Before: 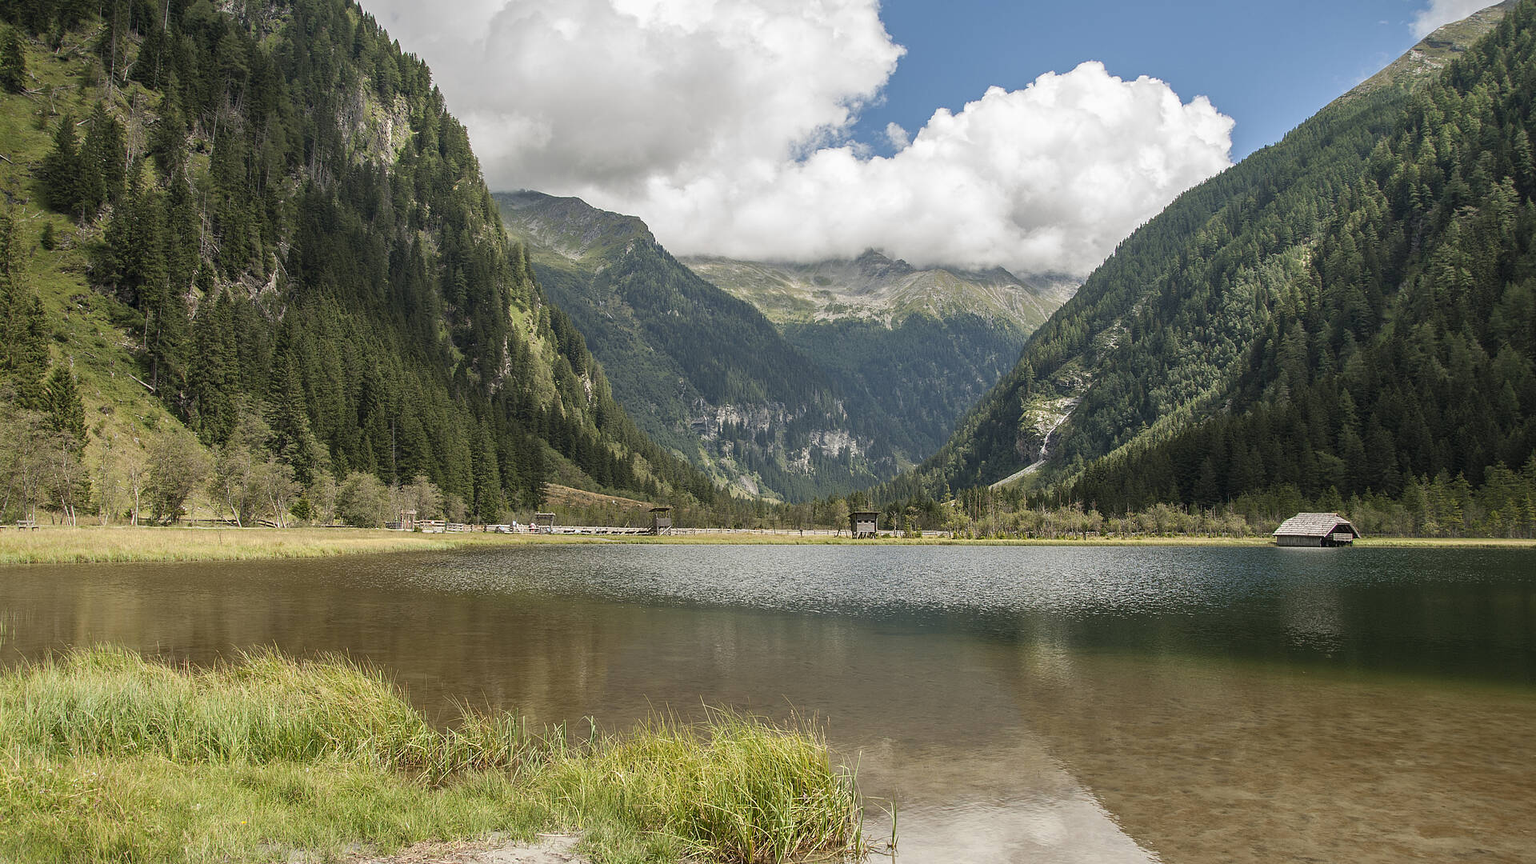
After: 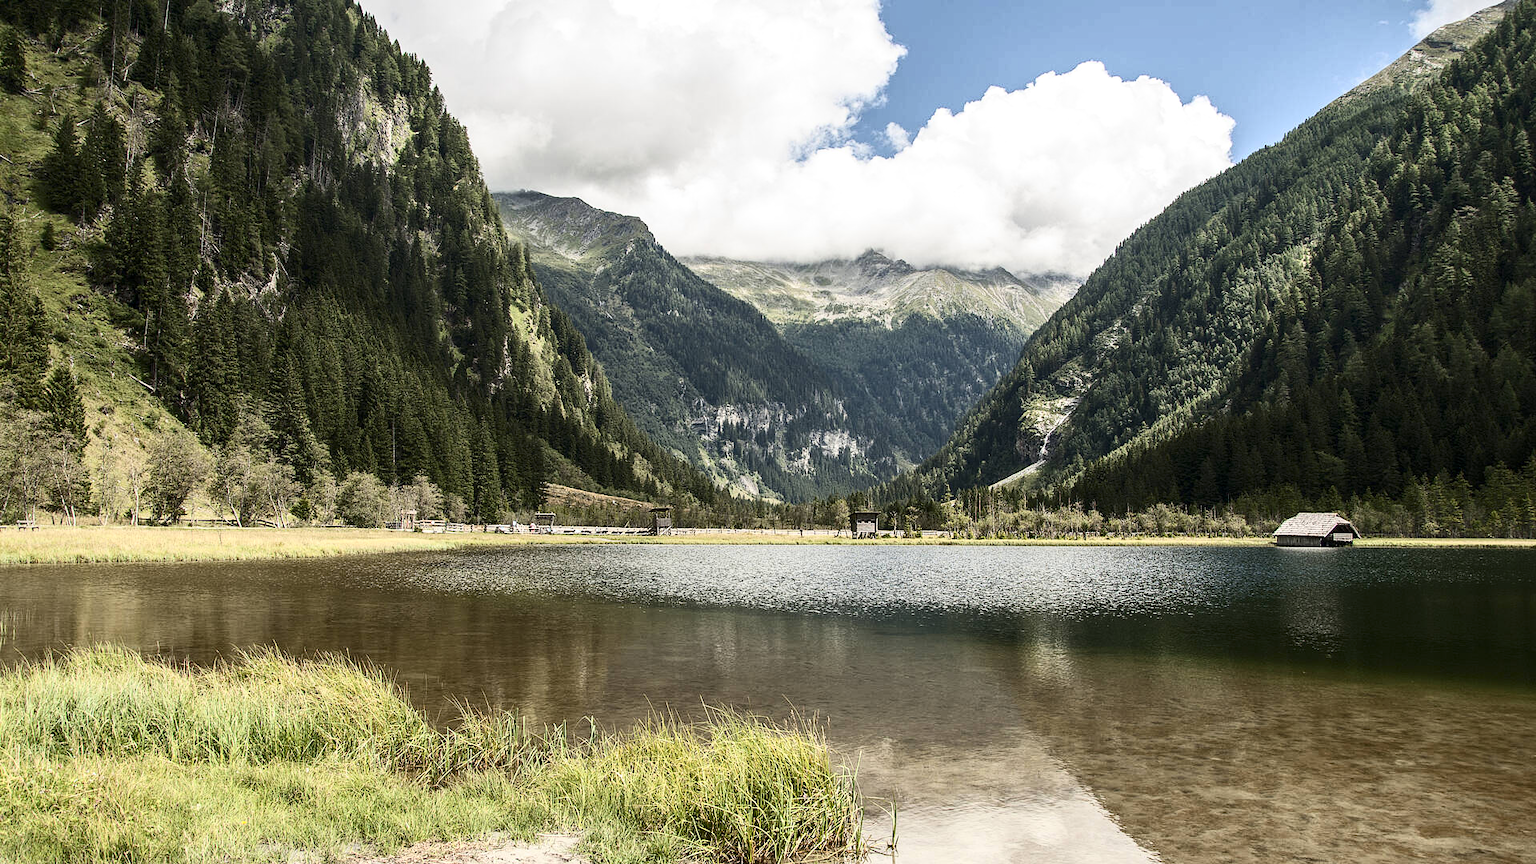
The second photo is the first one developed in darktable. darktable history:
local contrast: highlights 100%, shadows 100%, detail 120%, midtone range 0.2
contrast brightness saturation: contrast 0.39, brightness 0.1
